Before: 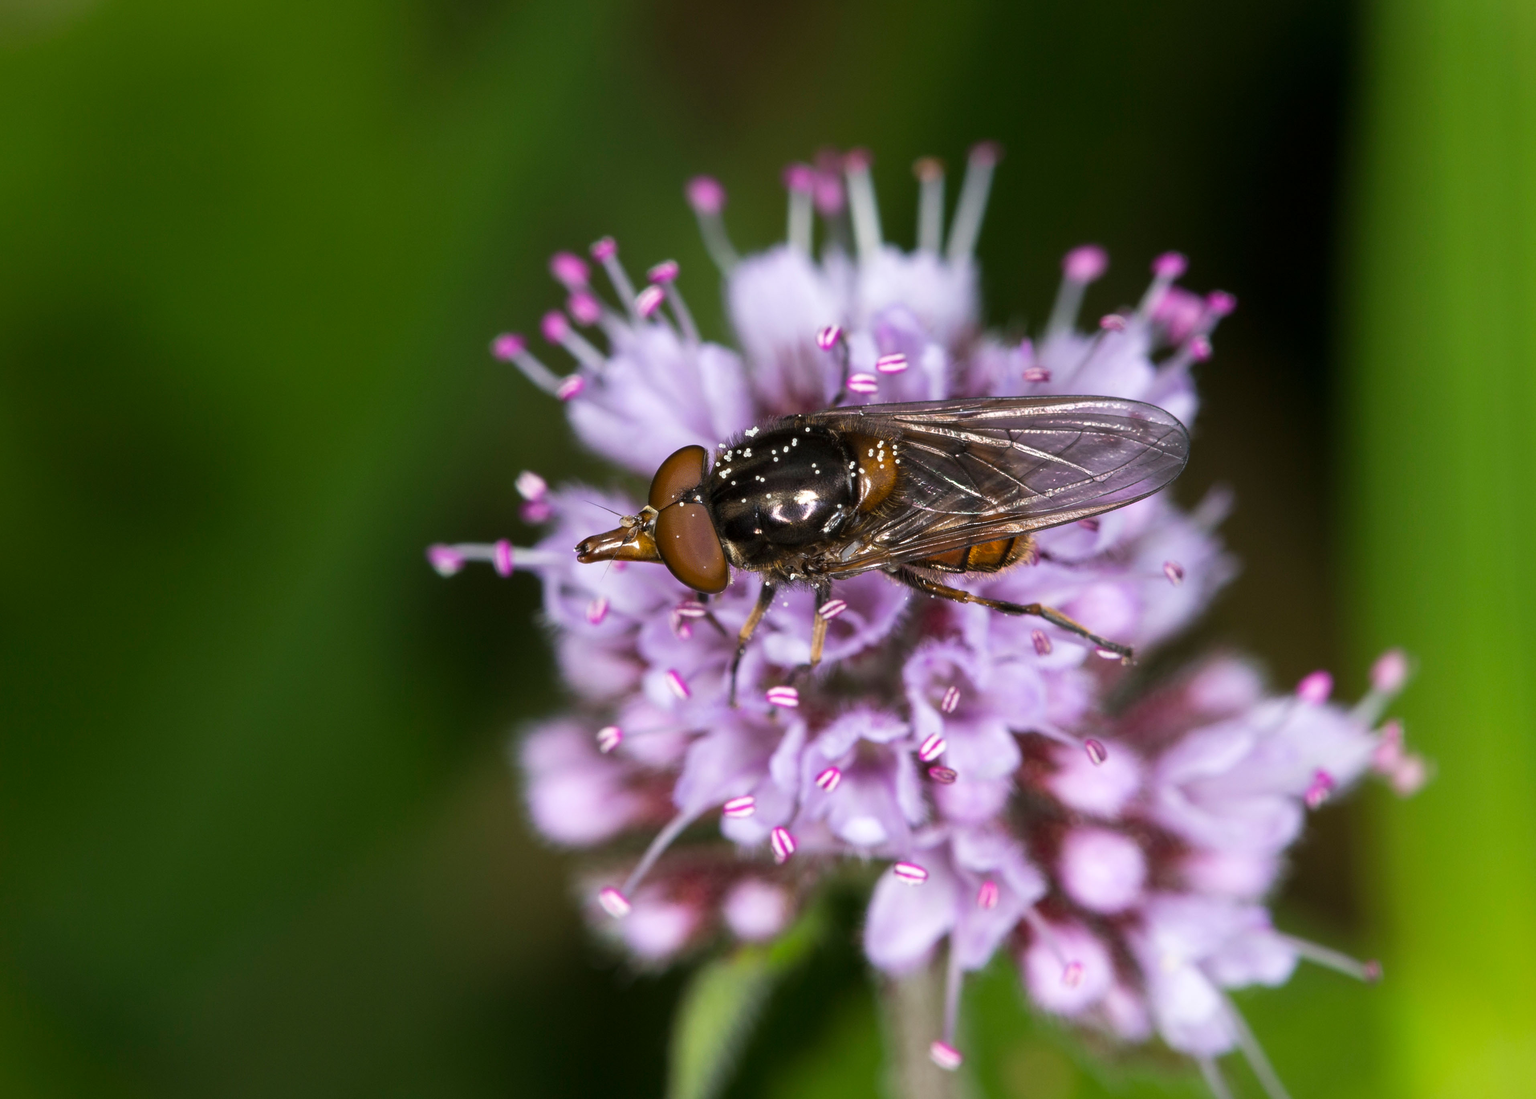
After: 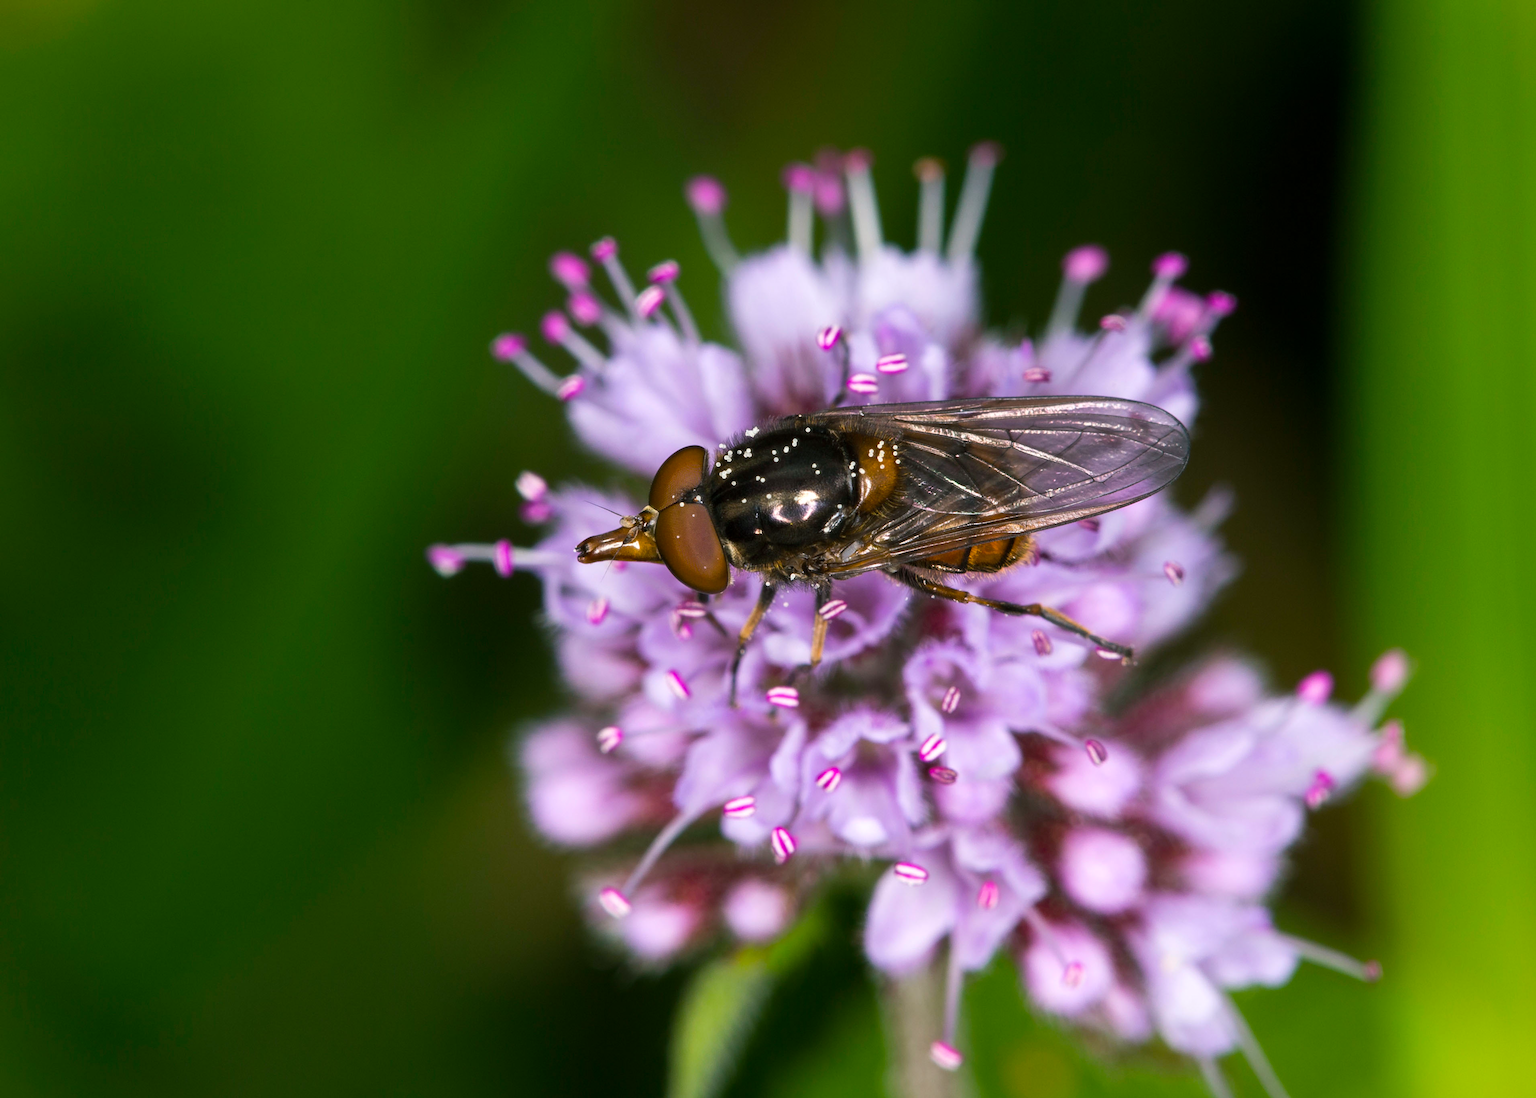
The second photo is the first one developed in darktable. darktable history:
color balance rgb: shadows lift › luminance -7.767%, shadows lift › chroma 2.302%, shadows lift › hue 165.87°, power › hue 72.27°, highlights gain › luminance 0.869%, highlights gain › chroma 0.347%, highlights gain › hue 41.18°, perceptual saturation grading › global saturation 25.281%, global vibrance 2.385%
